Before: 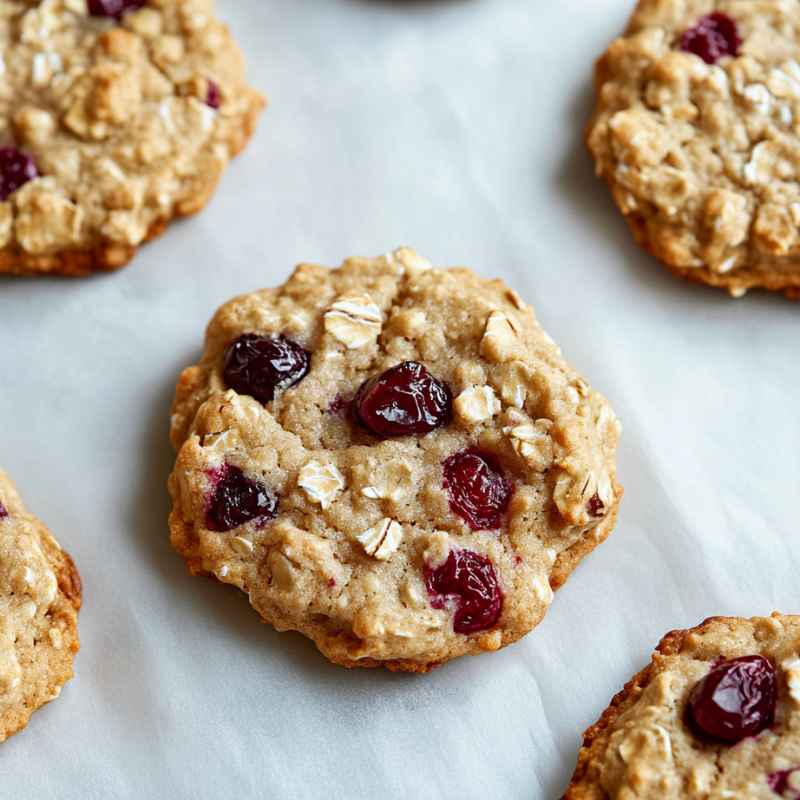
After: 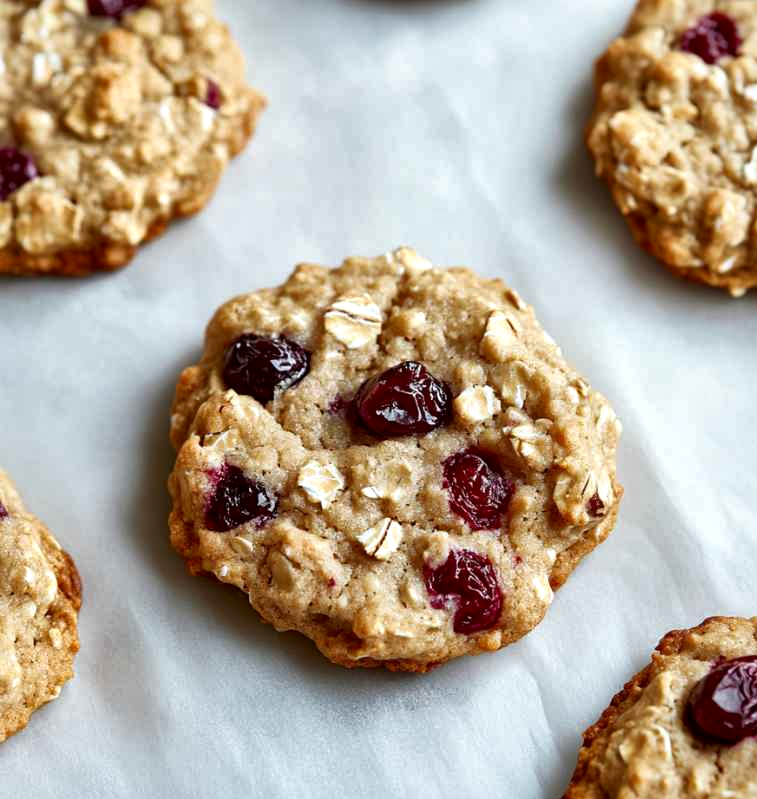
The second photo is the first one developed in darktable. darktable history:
local contrast: mode bilateral grid, contrast 19, coarseness 50, detail 171%, midtone range 0.2
crop and rotate: left 0%, right 5.304%
